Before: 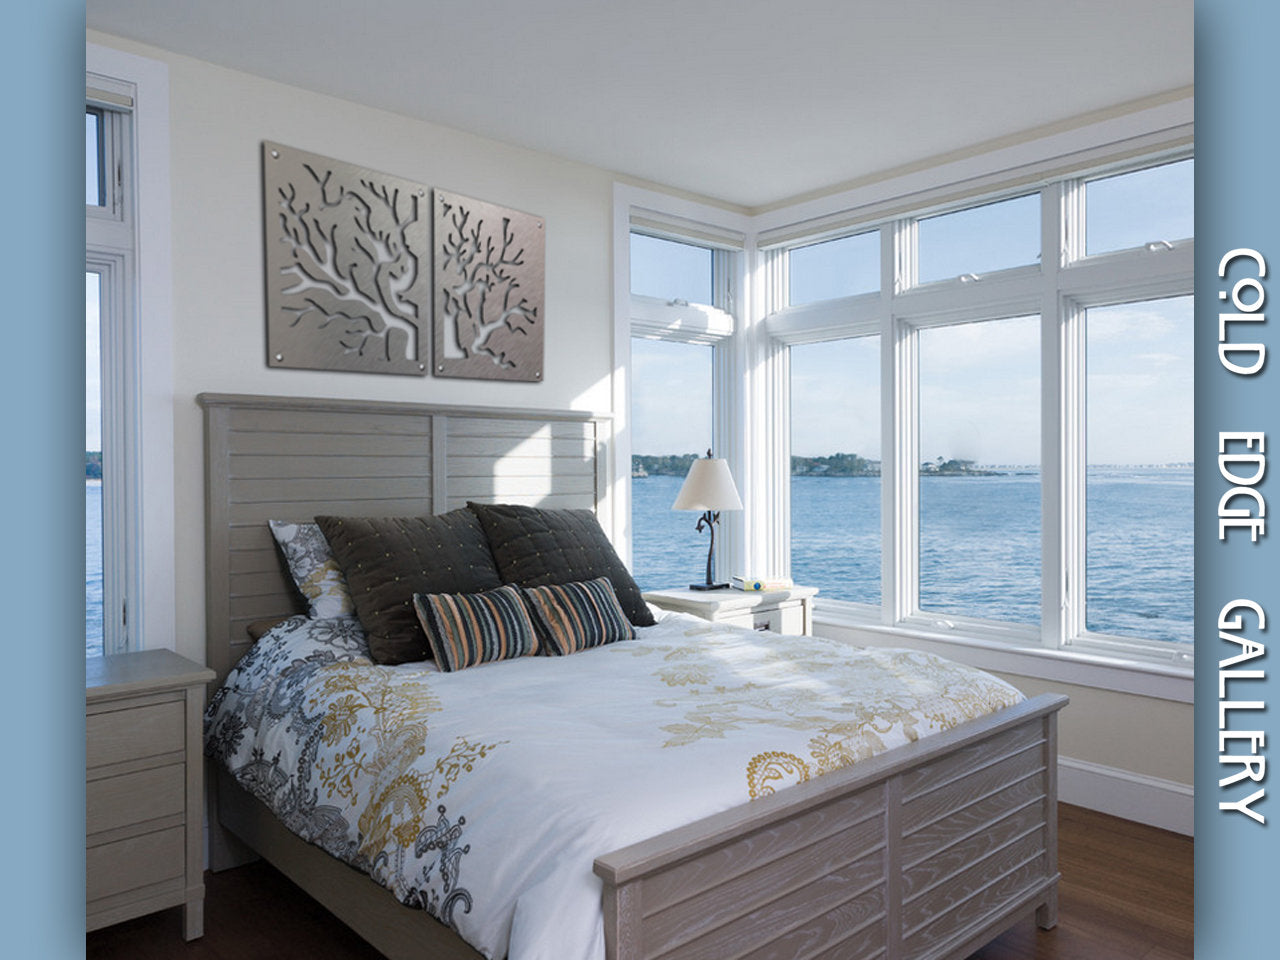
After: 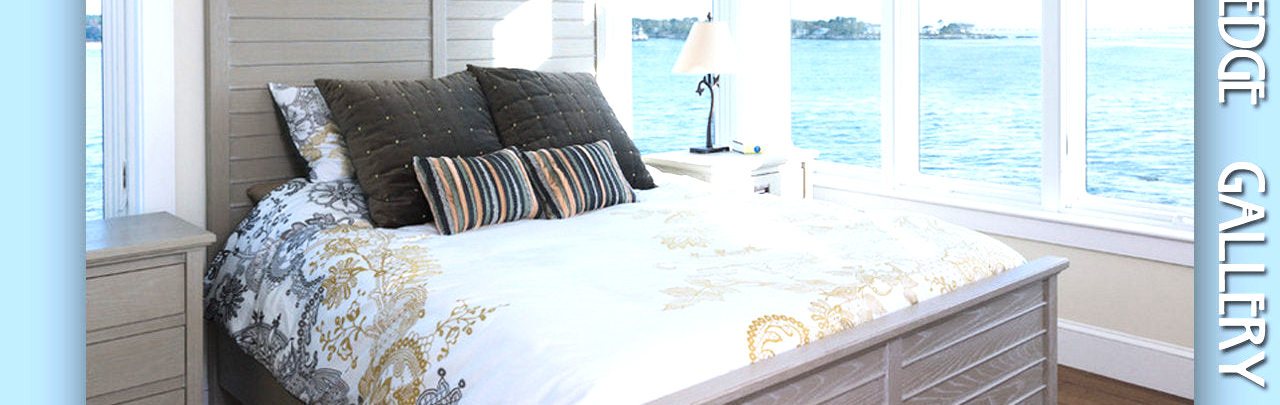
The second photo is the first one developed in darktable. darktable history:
contrast brightness saturation: contrast 0.15, brightness 0.05
color balance: output saturation 98.5%
exposure: black level correction 0, exposure 1 EV, compensate exposure bias true, compensate highlight preservation false
crop: top 45.551%, bottom 12.262%
